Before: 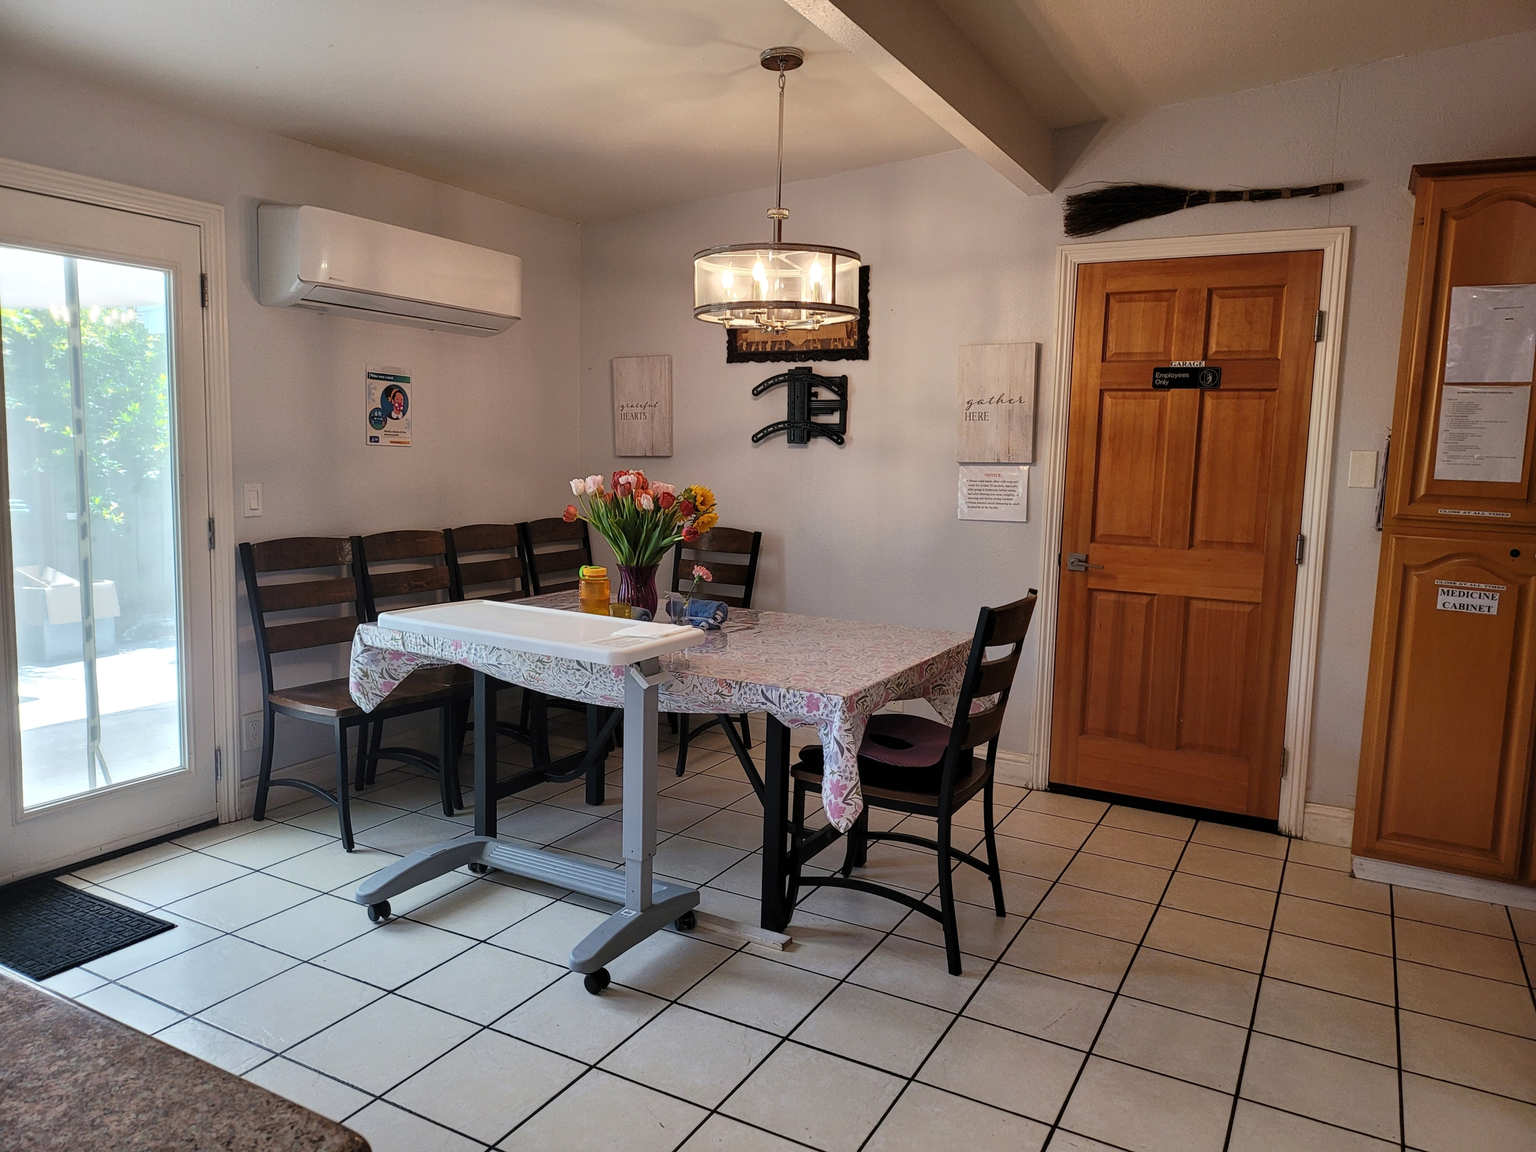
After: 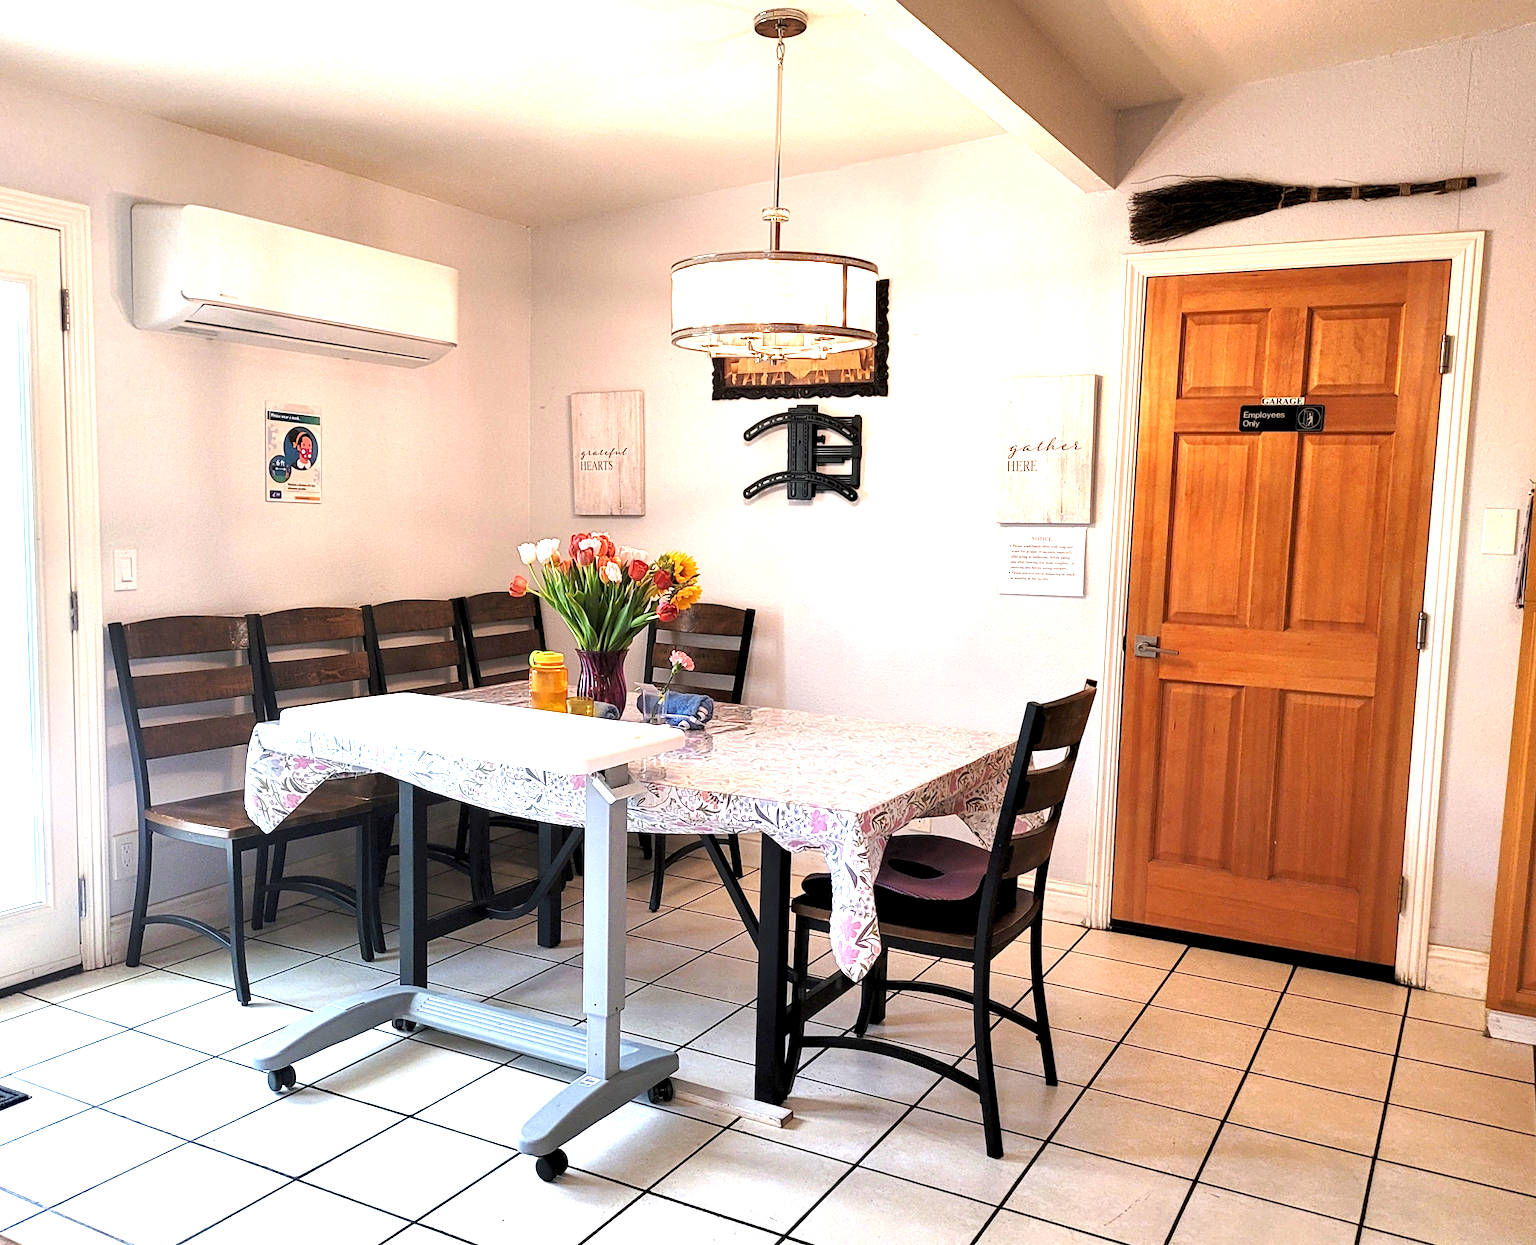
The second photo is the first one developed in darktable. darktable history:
exposure: black level correction 0.001, exposure 1.84 EV, compensate exposure bias true, compensate highlight preservation false
crop: left 9.919%, top 3.516%, right 9.312%, bottom 9.169%
